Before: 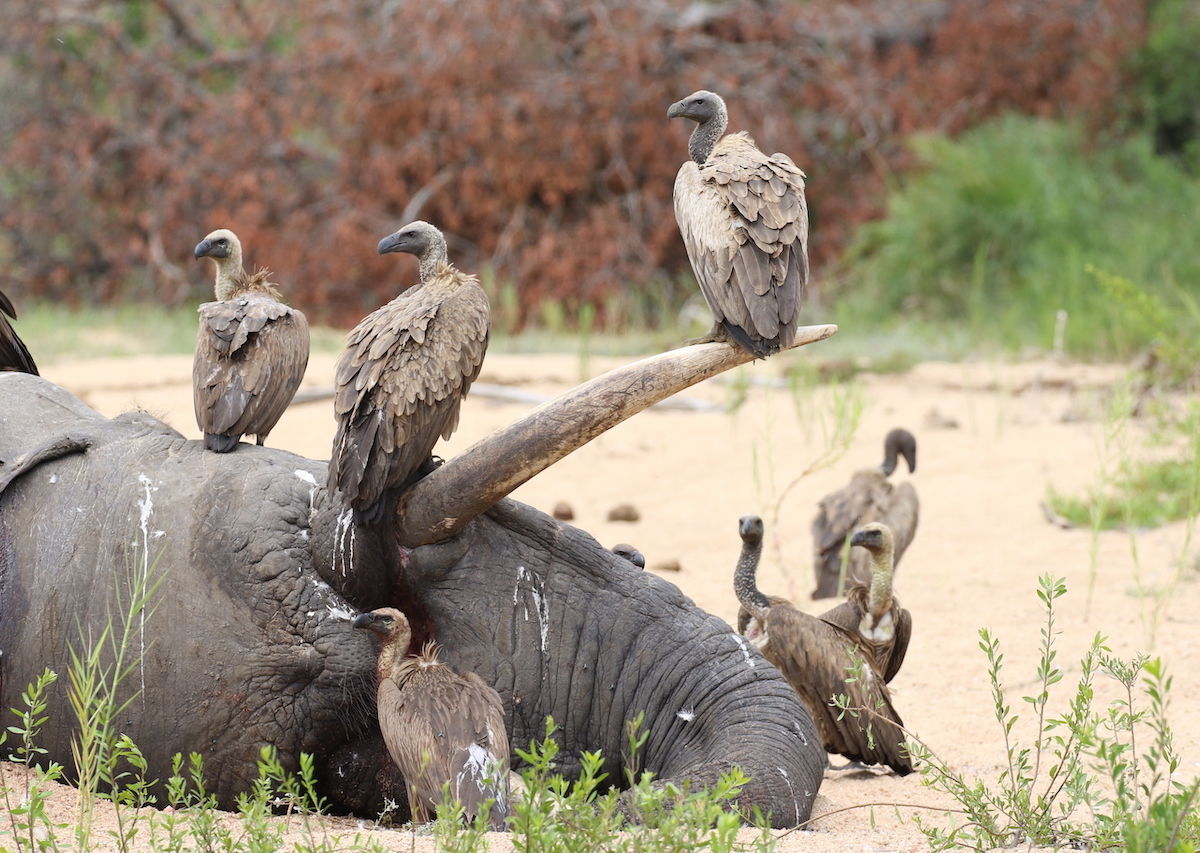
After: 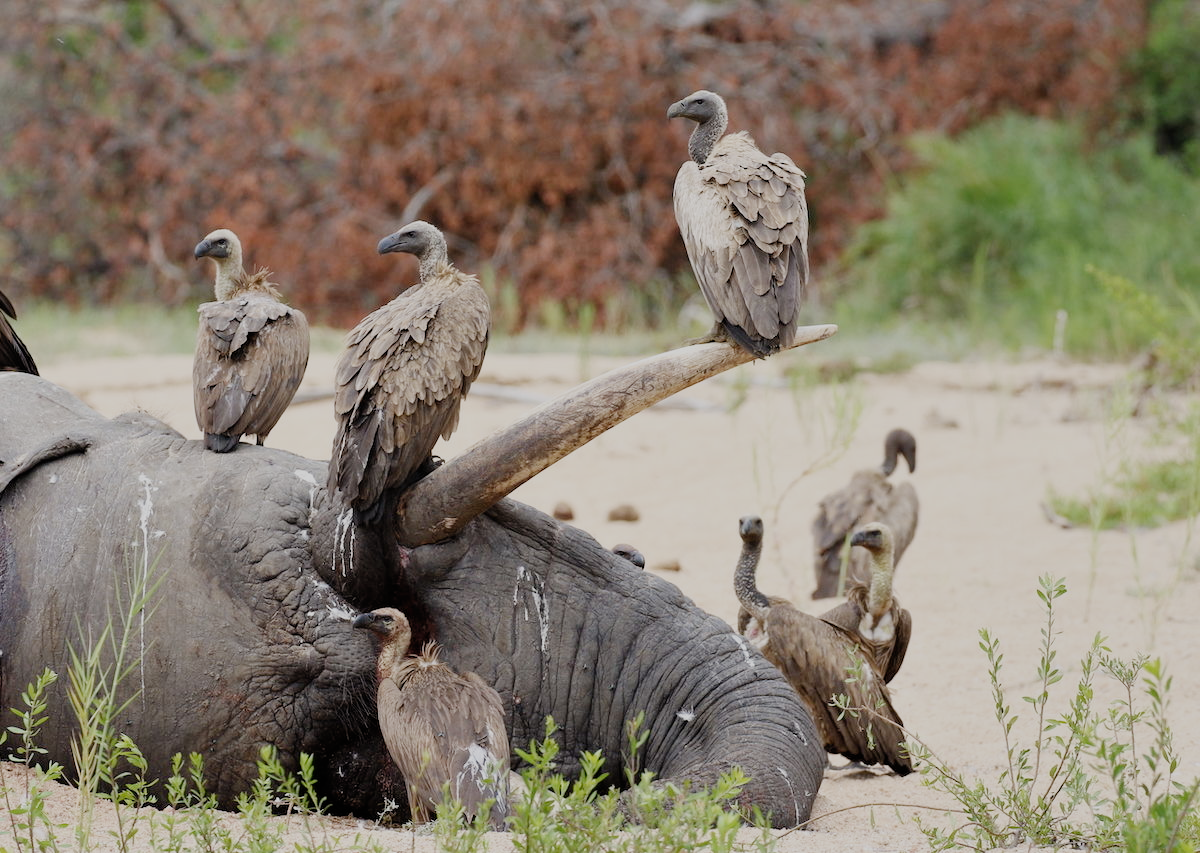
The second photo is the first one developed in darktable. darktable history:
shadows and highlights: shadows 36.82, highlights -27.3, soften with gaussian
filmic rgb: black relative exposure -7.65 EV, white relative exposure 4.56 EV, threshold 2.97 EV, hardness 3.61, preserve chrominance no, color science v5 (2021), iterations of high-quality reconstruction 0, enable highlight reconstruction true
exposure: exposure -0.112 EV, compensate highlight preservation false
